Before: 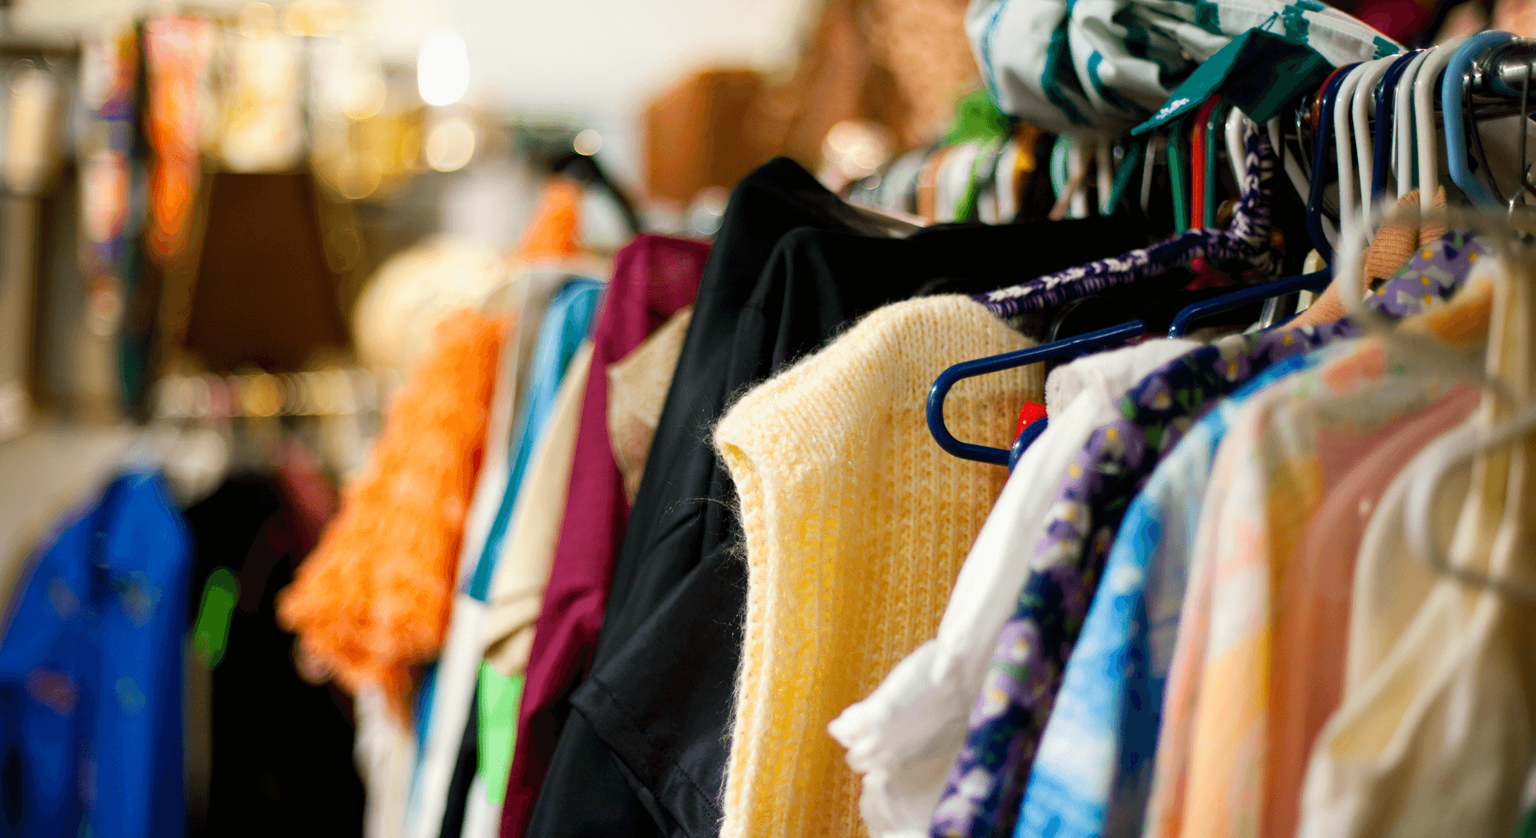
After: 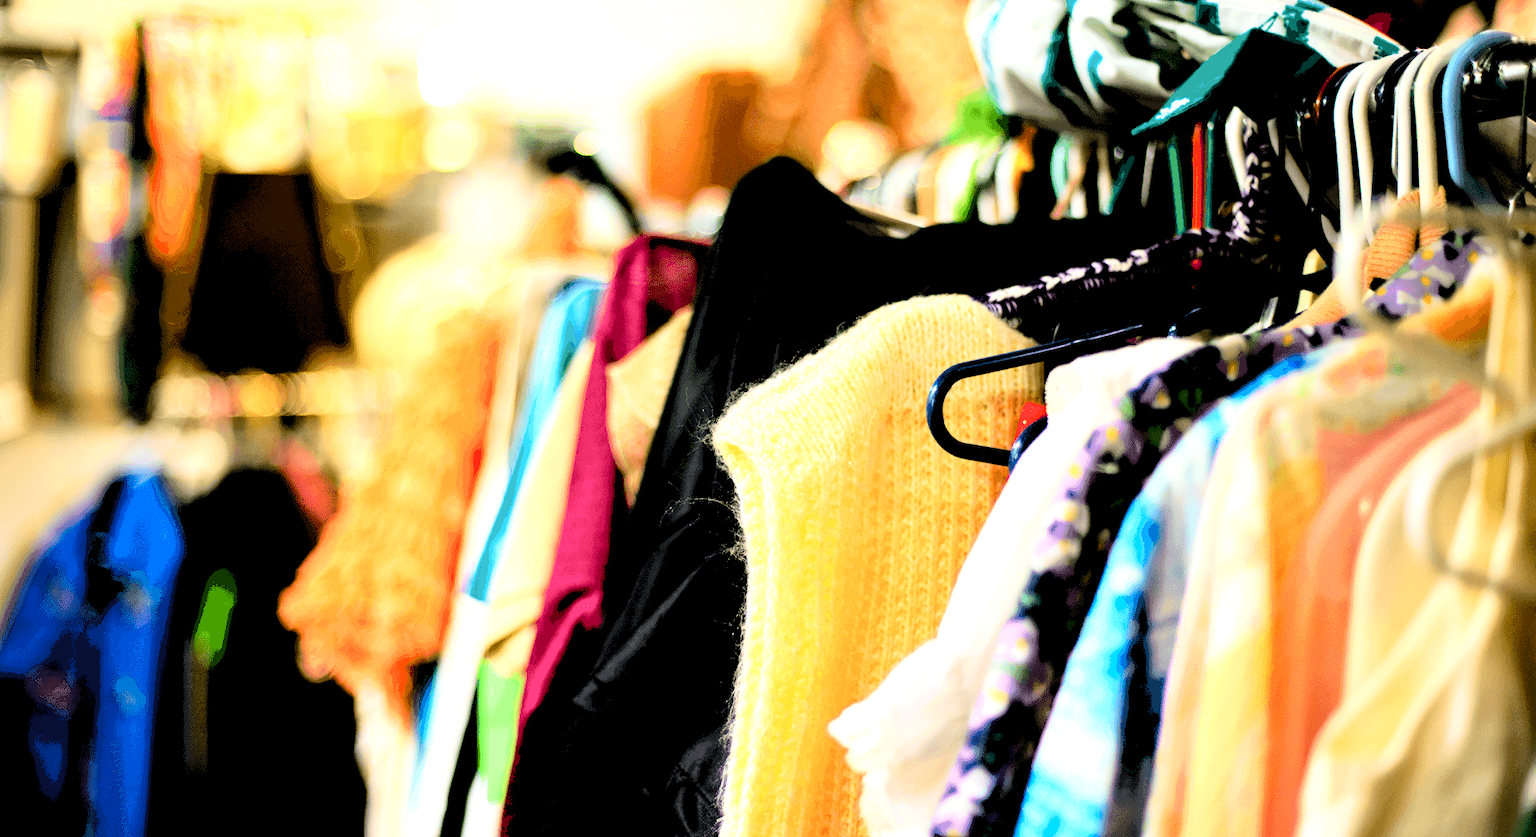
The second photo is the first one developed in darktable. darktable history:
rgb levels: levels [[0.029, 0.461, 0.922], [0, 0.5, 1], [0, 0.5, 1]]
tone curve: curves: ch0 [(0, 0.028) (0.037, 0.05) (0.123, 0.114) (0.19, 0.176) (0.269, 0.27) (0.48, 0.57) (0.595, 0.695) (0.718, 0.823) (0.855, 0.913) (1, 0.982)]; ch1 [(0, 0) (0.243, 0.245) (0.422, 0.415) (0.493, 0.495) (0.508, 0.506) (0.536, 0.538) (0.569, 0.58) (0.611, 0.644) (0.769, 0.807) (1, 1)]; ch2 [(0, 0) (0.249, 0.216) (0.349, 0.321) (0.424, 0.442) (0.476, 0.483) (0.498, 0.499) (0.517, 0.519) (0.532, 0.547) (0.569, 0.608) (0.614, 0.661) (0.706, 0.75) (0.808, 0.809) (0.991, 0.968)], color space Lab, independent channels, preserve colors none
exposure: exposure 0.648 EV, compensate highlight preservation false
levels: levels [0.073, 0.497, 0.972]
